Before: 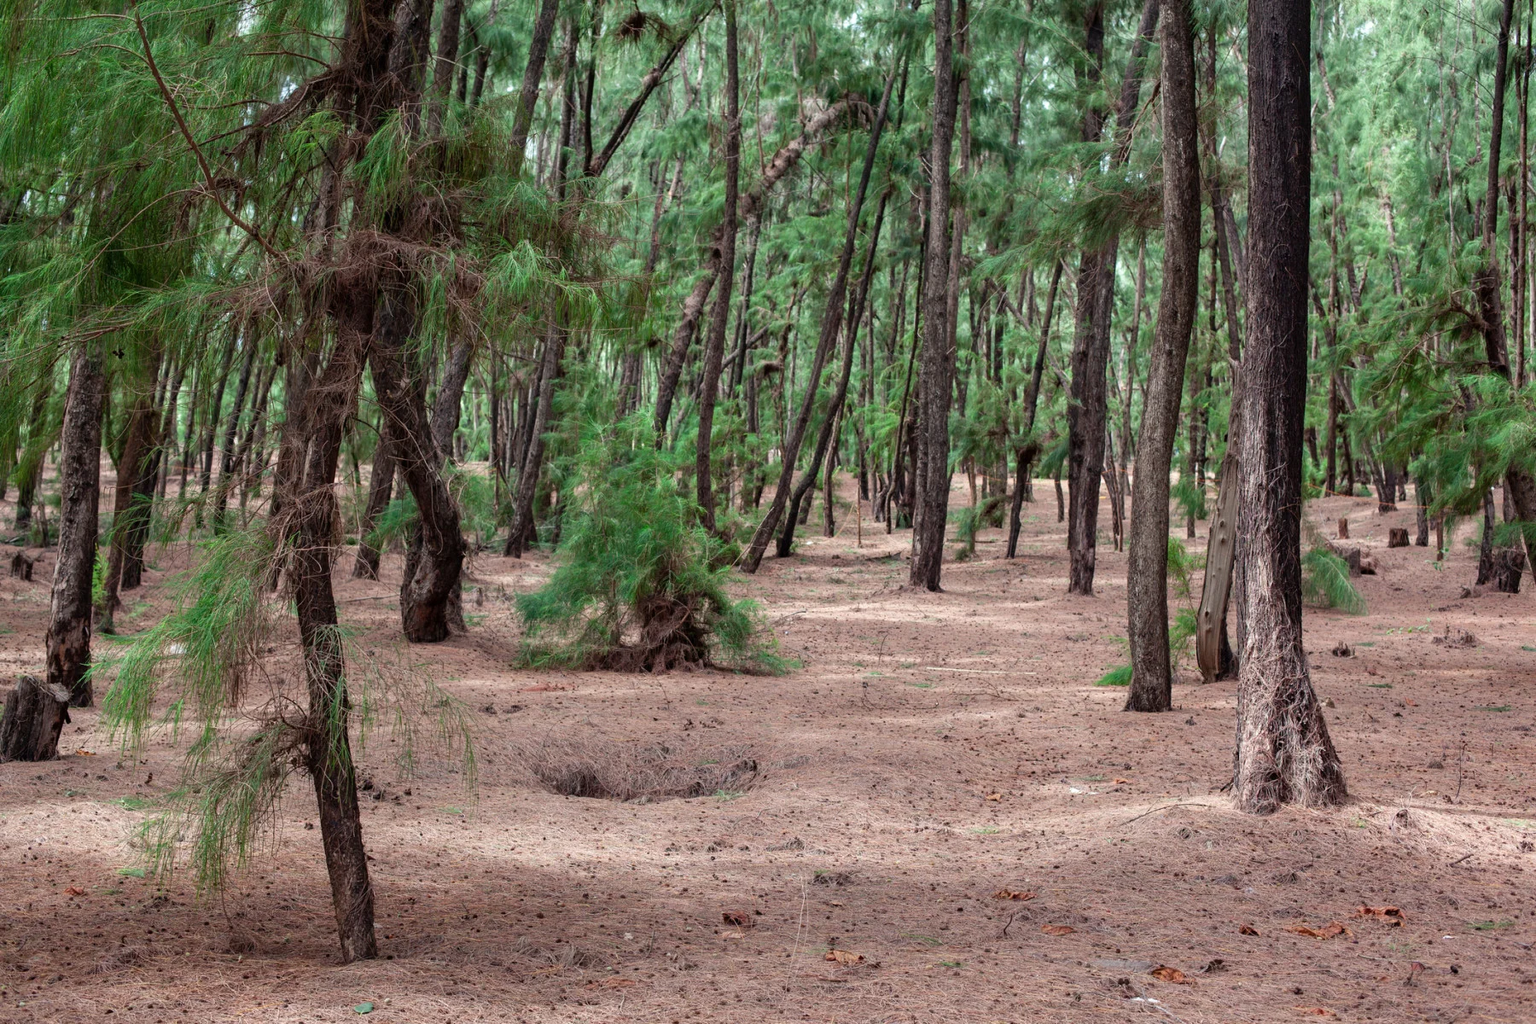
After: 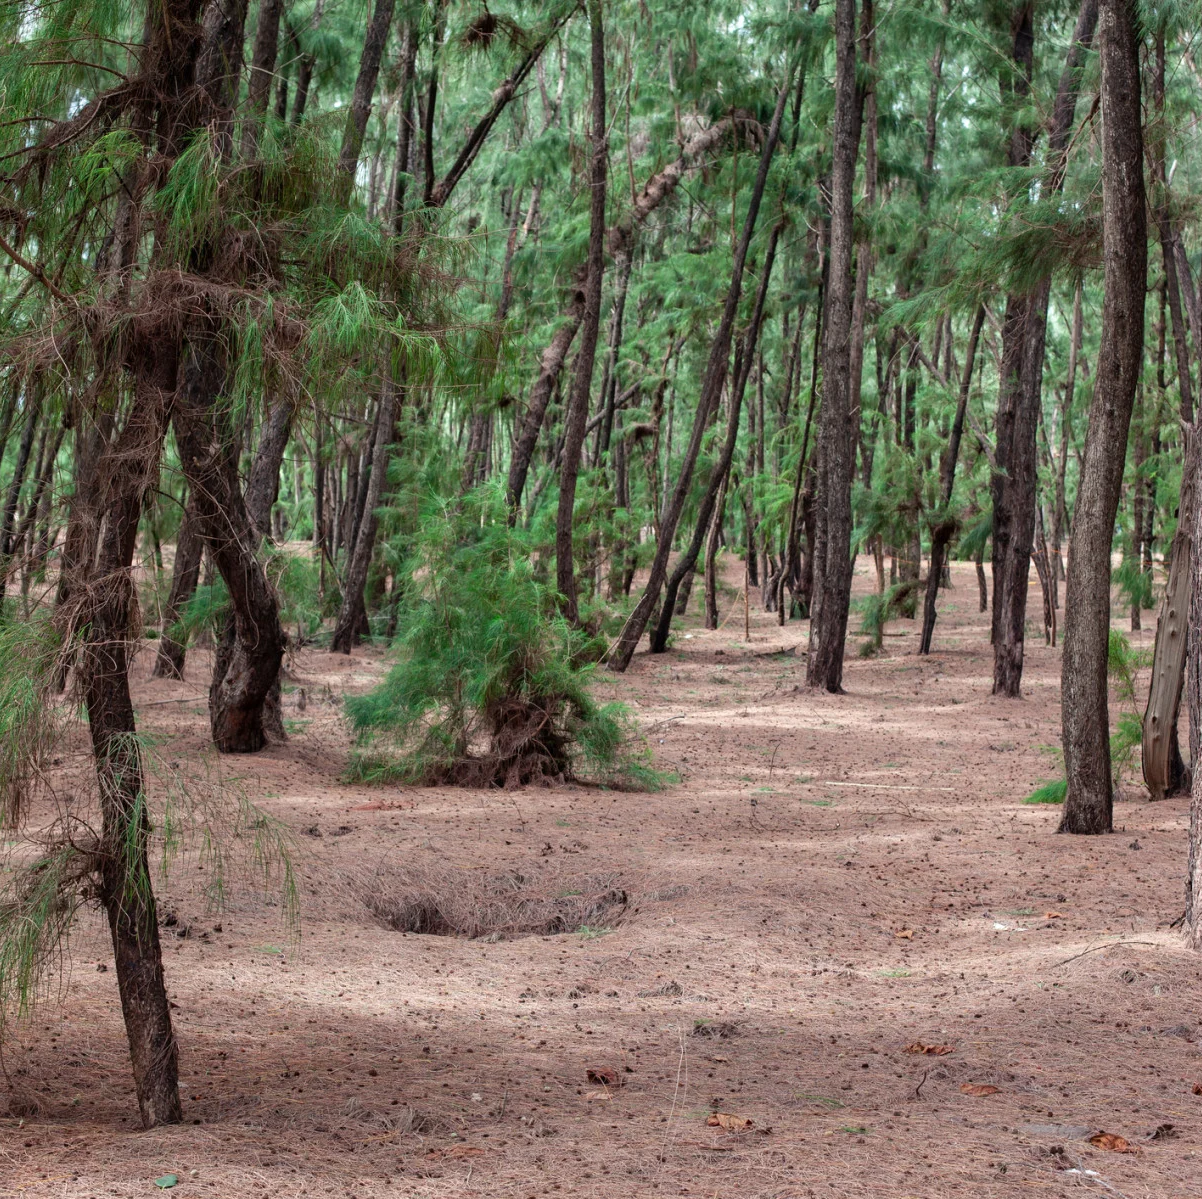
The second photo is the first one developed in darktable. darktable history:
crop and rotate: left 14.457%, right 18.721%
